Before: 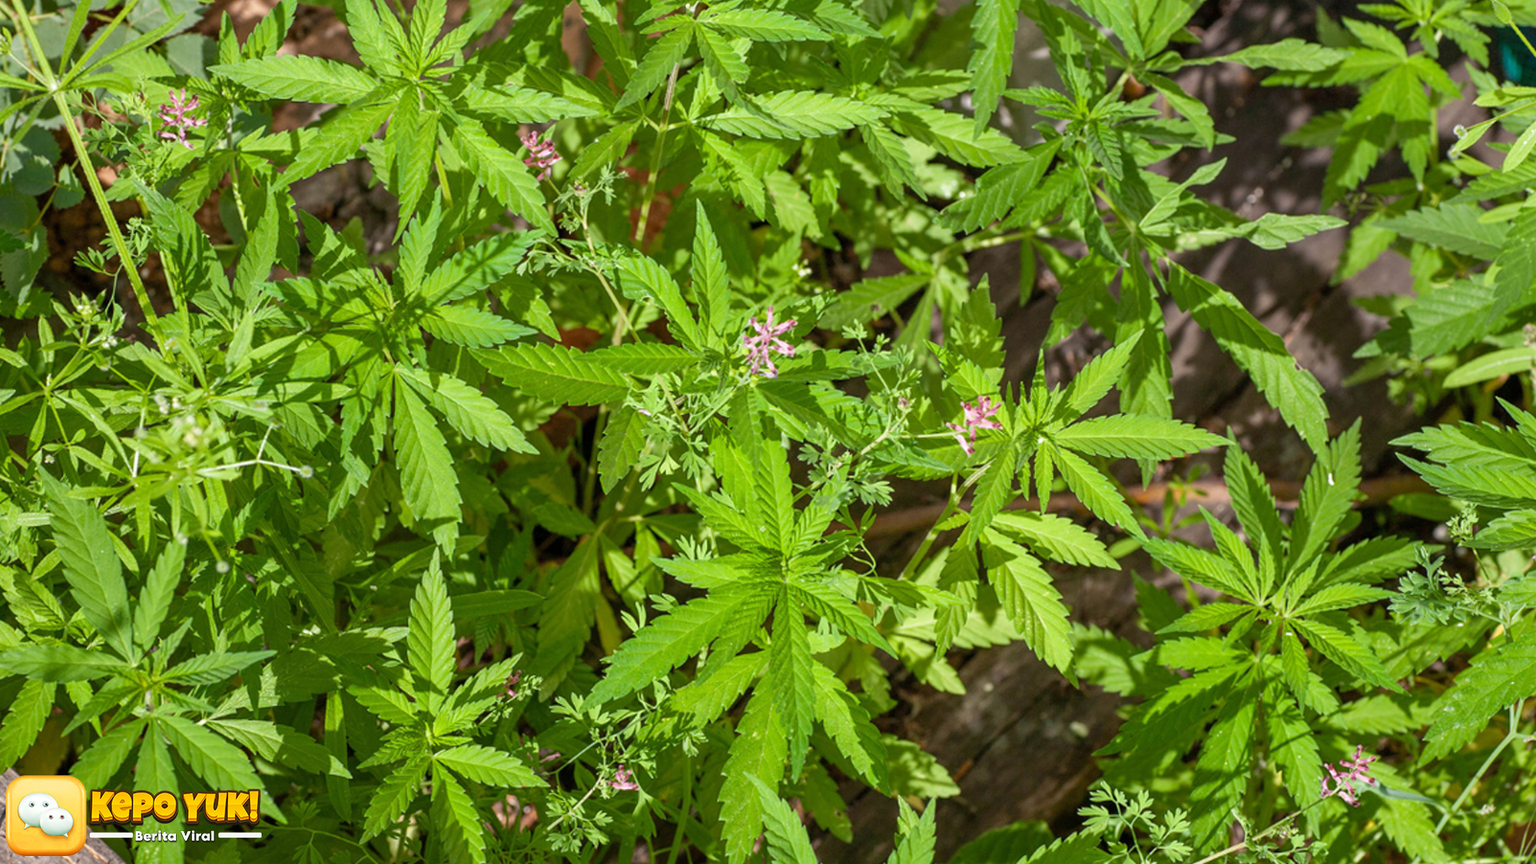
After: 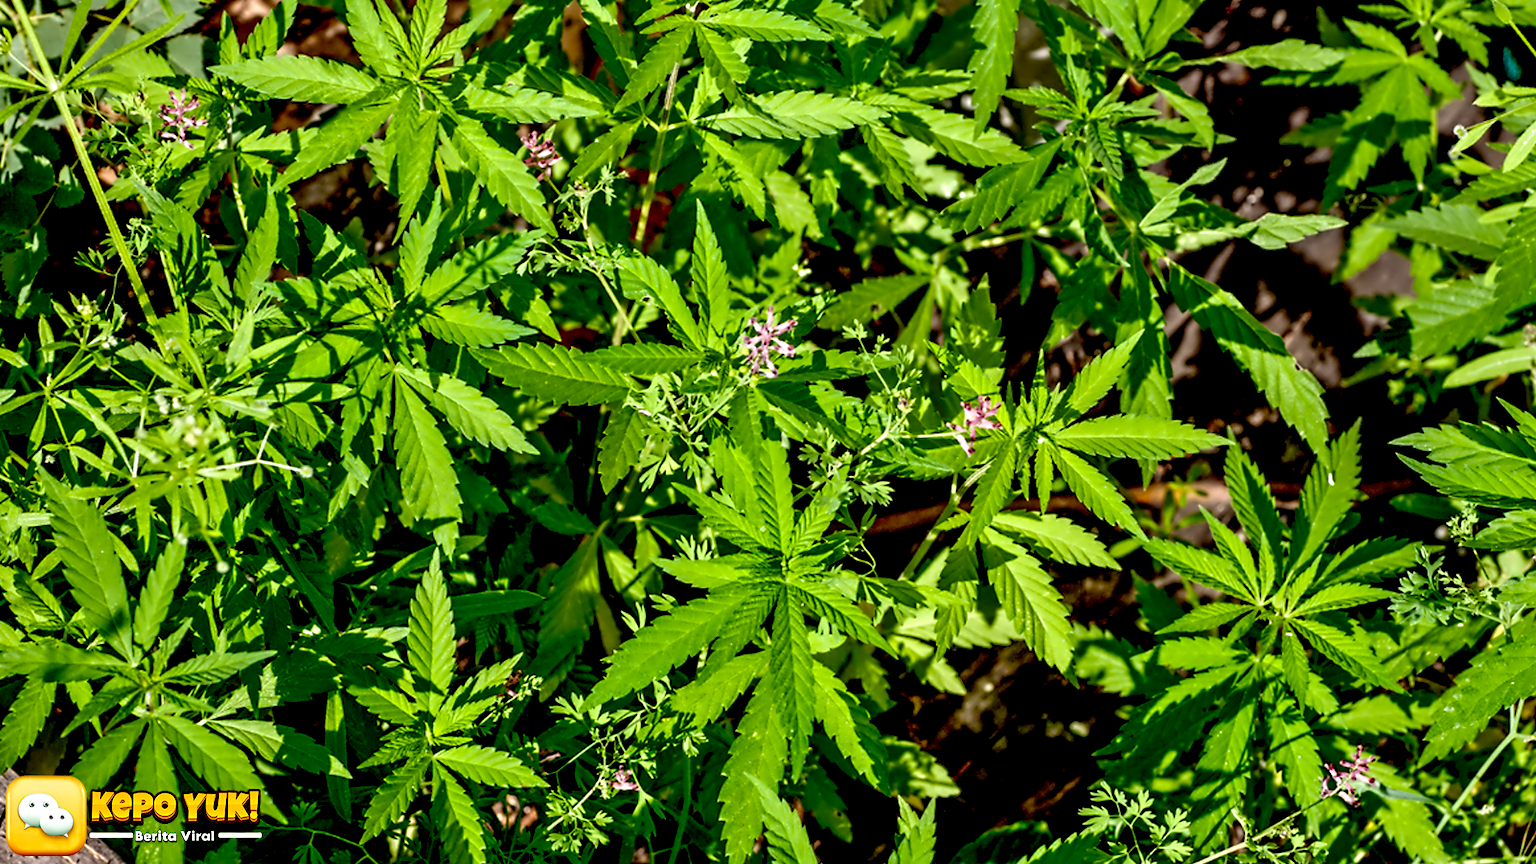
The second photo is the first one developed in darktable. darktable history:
exposure: black level correction 0.056, exposure -0.039 EV, compensate highlight preservation false
contrast equalizer: octaves 7, y [[0.5, 0.542, 0.583, 0.625, 0.667, 0.708], [0.5 ×6], [0.5 ×6], [0, 0.033, 0.067, 0.1, 0.133, 0.167], [0, 0.05, 0.1, 0.15, 0.2, 0.25]]
